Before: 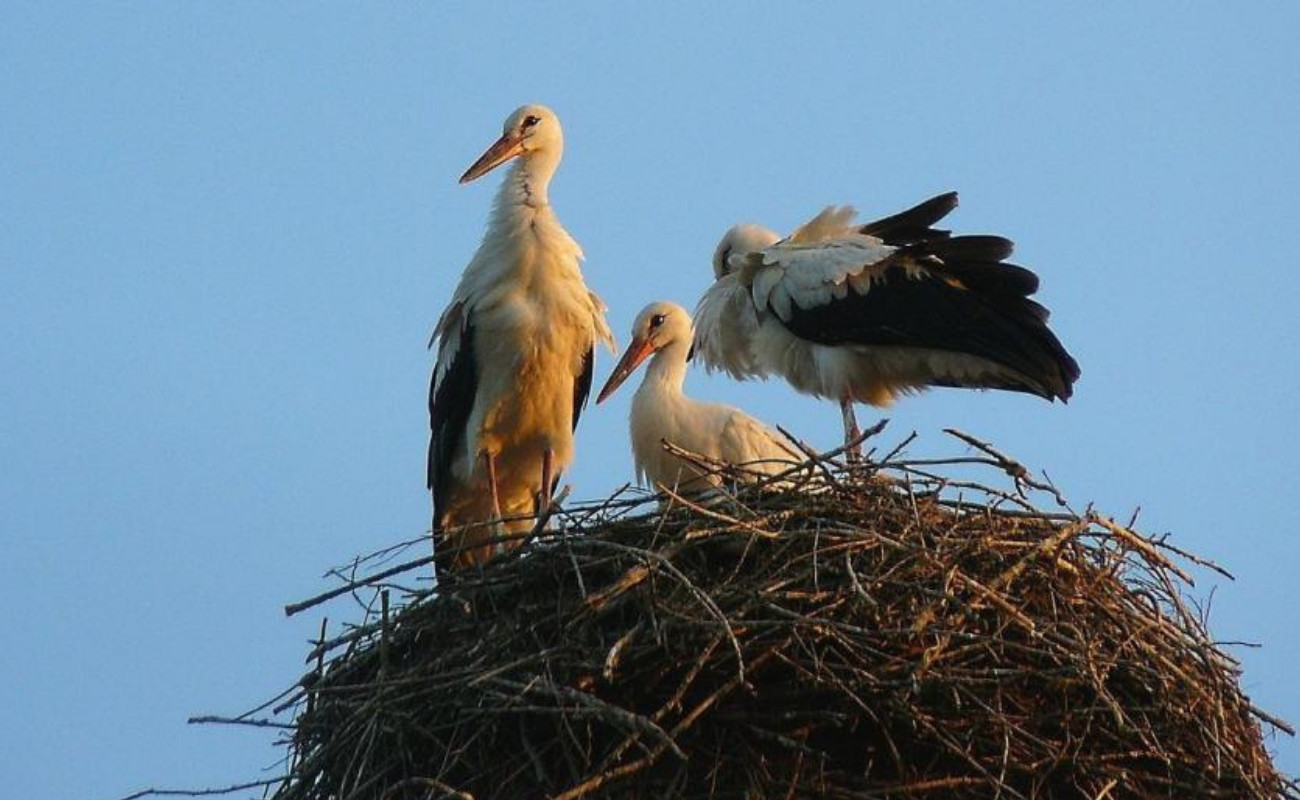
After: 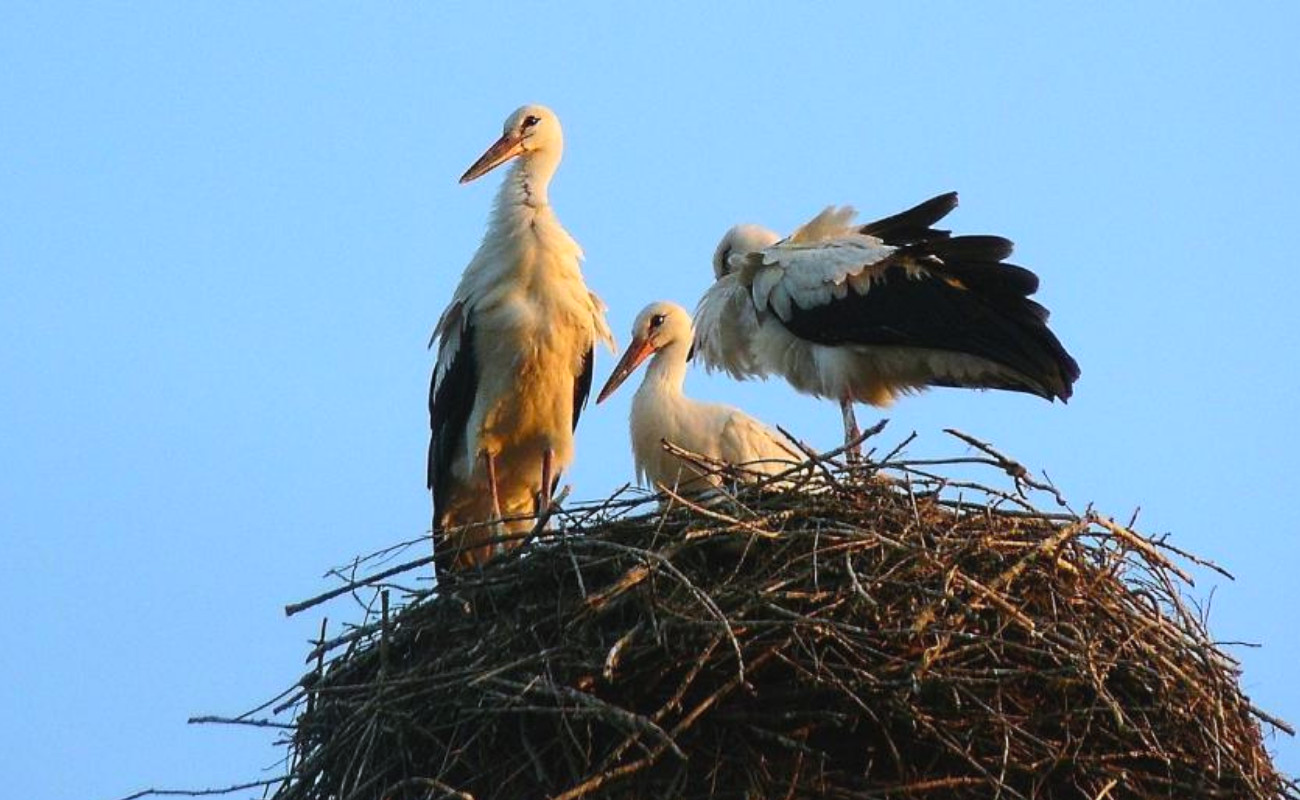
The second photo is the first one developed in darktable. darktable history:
white balance: red 0.976, blue 1.04
contrast brightness saturation: contrast 0.2, brightness 0.15, saturation 0.14
